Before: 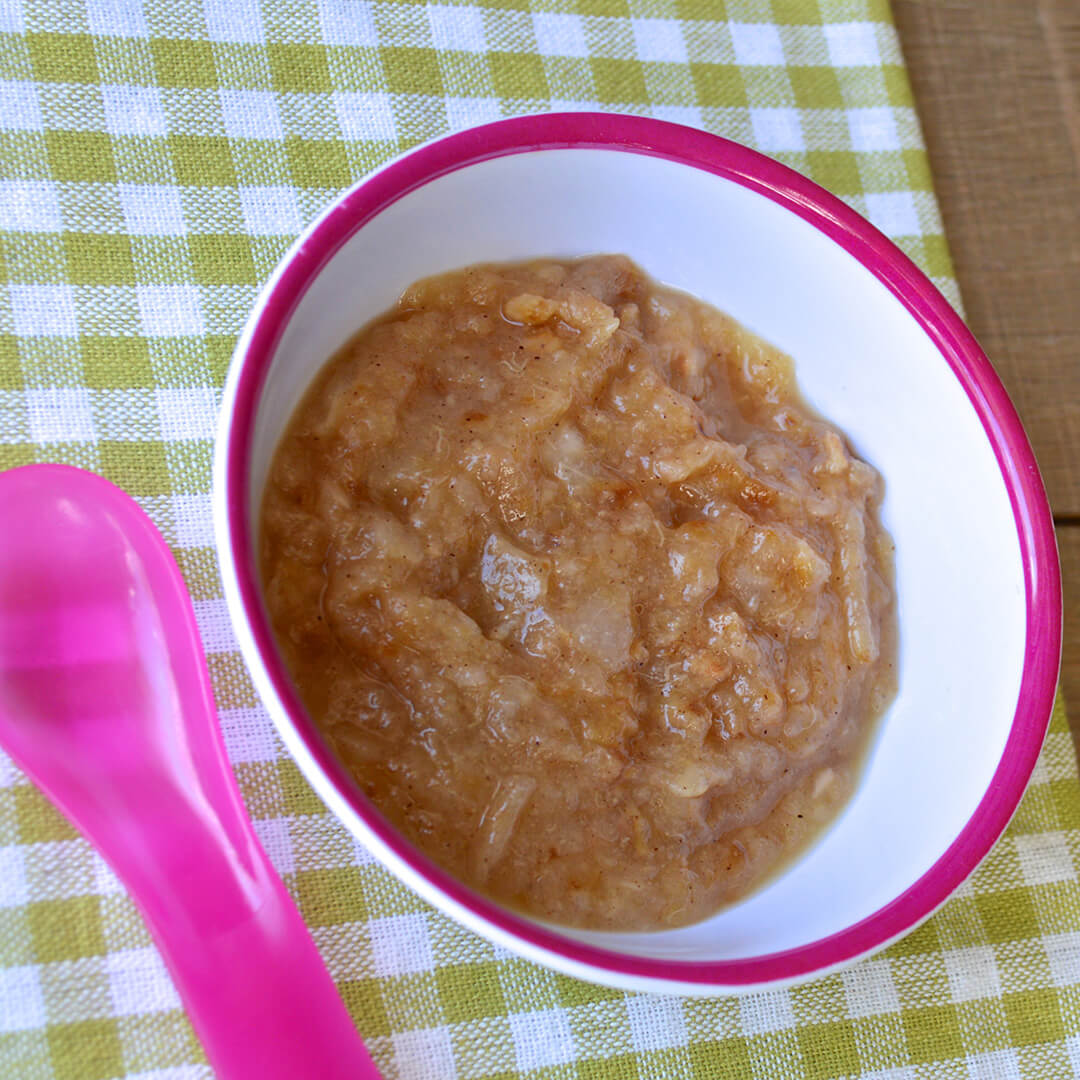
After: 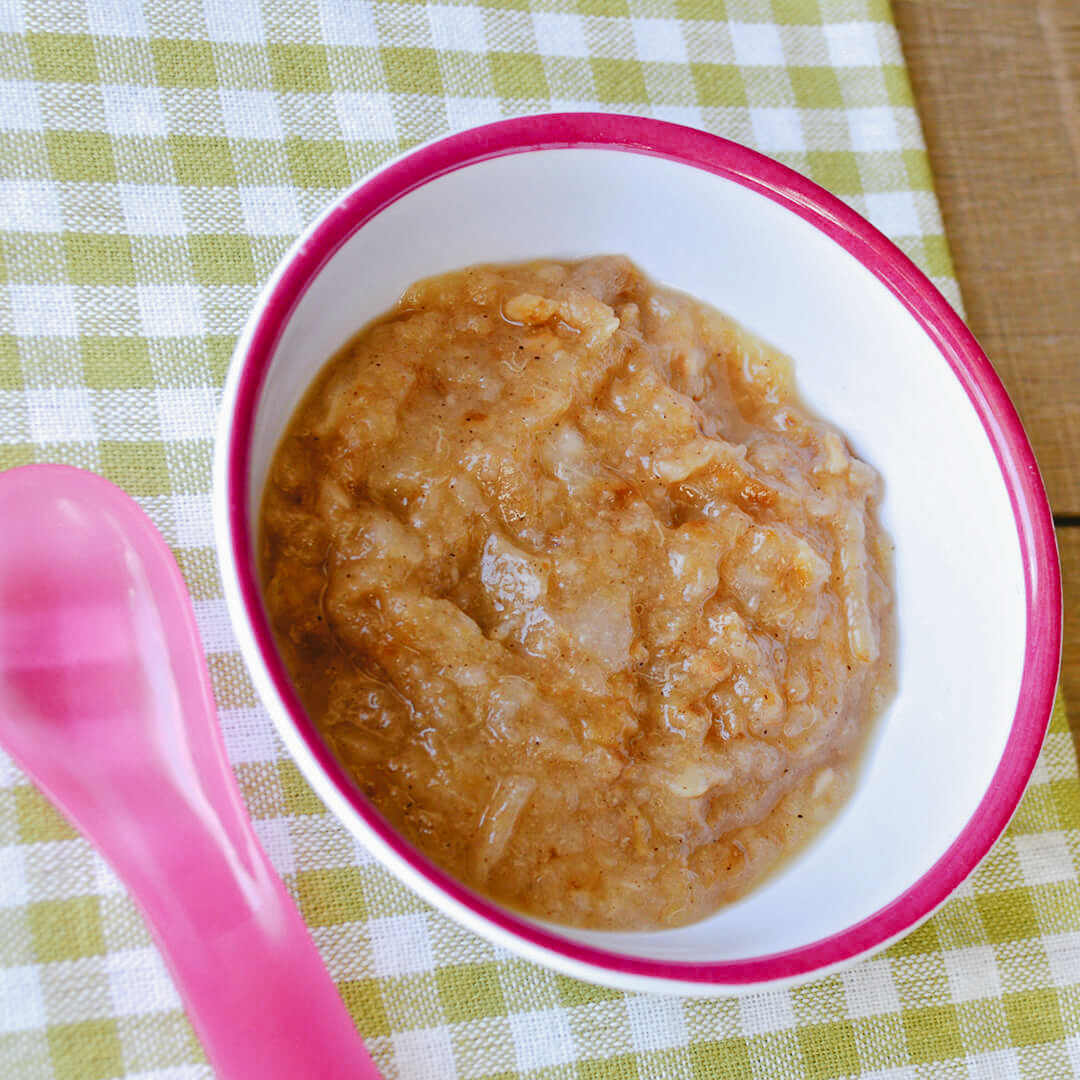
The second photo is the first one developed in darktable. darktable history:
tone curve: curves: ch0 [(0, 0) (0.003, 0.031) (0.011, 0.033) (0.025, 0.038) (0.044, 0.049) (0.069, 0.059) (0.1, 0.071) (0.136, 0.093) (0.177, 0.142) (0.224, 0.204) (0.277, 0.292) (0.335, 0.387) (0.399, 0.484) (0.468, 0.567) (0.543, 0.643) (0.623, 0.712) (0.709, 0.776) (0.801, 0.837) (0.898, 0.903) (1, 1)], preserve colors none
color look up table: target L [95.33, 89.76, 91.69, 89.2, 79.54, 72, 68.69, 60.07, 65.38, 56.78, 51.54, 45.52, 27.97, 11.5, 200.71, 79.43, 61.01, 59.47, 55.14, 50.55, 53.57, 45.04, 41.8, 34.78, 32.23, 30.69, 27.4, 19.93, 87.18, 70.3, 69.84, 66.59, 71.58, 52.78, 53.8, 62.16, 49.75, 38.39, 37.91, 36.47, 34.25, 13.17, 4.28, 93.95, 79.78, 69.61, 66.53, 67.74, 38.77], target a [-2.252, -24.52, -6.339, -18.32, -8.042, -33.88, -3.858, -38, -12.05, -26.31, -10.28, -25.52, -18.01, -19.27, 0, 15.85, 38.08, 56.54, 25.38, 68.39, 70.65, 55, 29.06, 45.87, 9.387, 5.173, 24.89, 29.15, 23.78, 2.27, 11.28, 48.91, 35.41, 65, 36.92, 48.89, 18.16, 54.54, 3.061, 14, 37.95, 27.16, -4.271, -2.689, -25.04, -26.26, -9.902, -16.09, -15.81], target b [6.314, 41.27, 37.48, 14.76, 63.68, 16.69, 37.68, 30.99, 0.993, 5.304, 18.44, 29.25, 13.17, 12.08, -0.001, 10.21, 56.72, 32.41, 13.09, 53.12, 11.62, 14.61, 38.85, 34.12, 26.28, 3.663, 33.44, 2.297, -14.01, -7.401, -38.17, -3.499, -34.93, -22.44, -27.68, -48.26, -16.51, -3.625, -43.26, -65.29, -58.34, -38.58, -13.2, -4.346, -5.931, -21.77, -25.98, -41.1, -15.04], num patches 49
